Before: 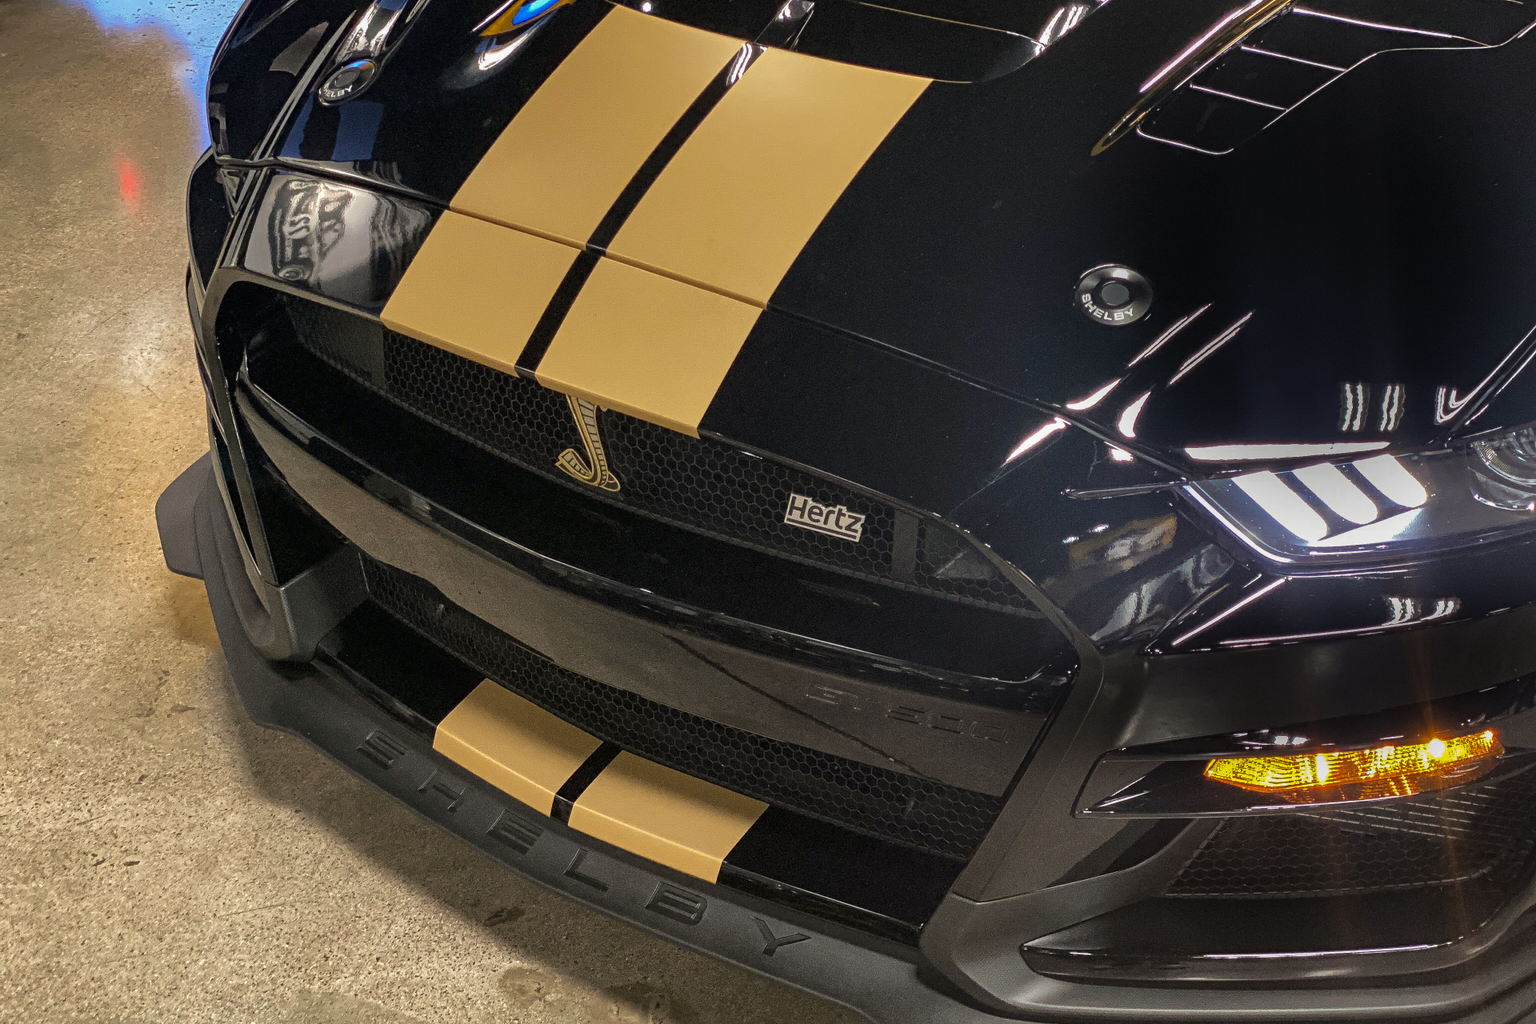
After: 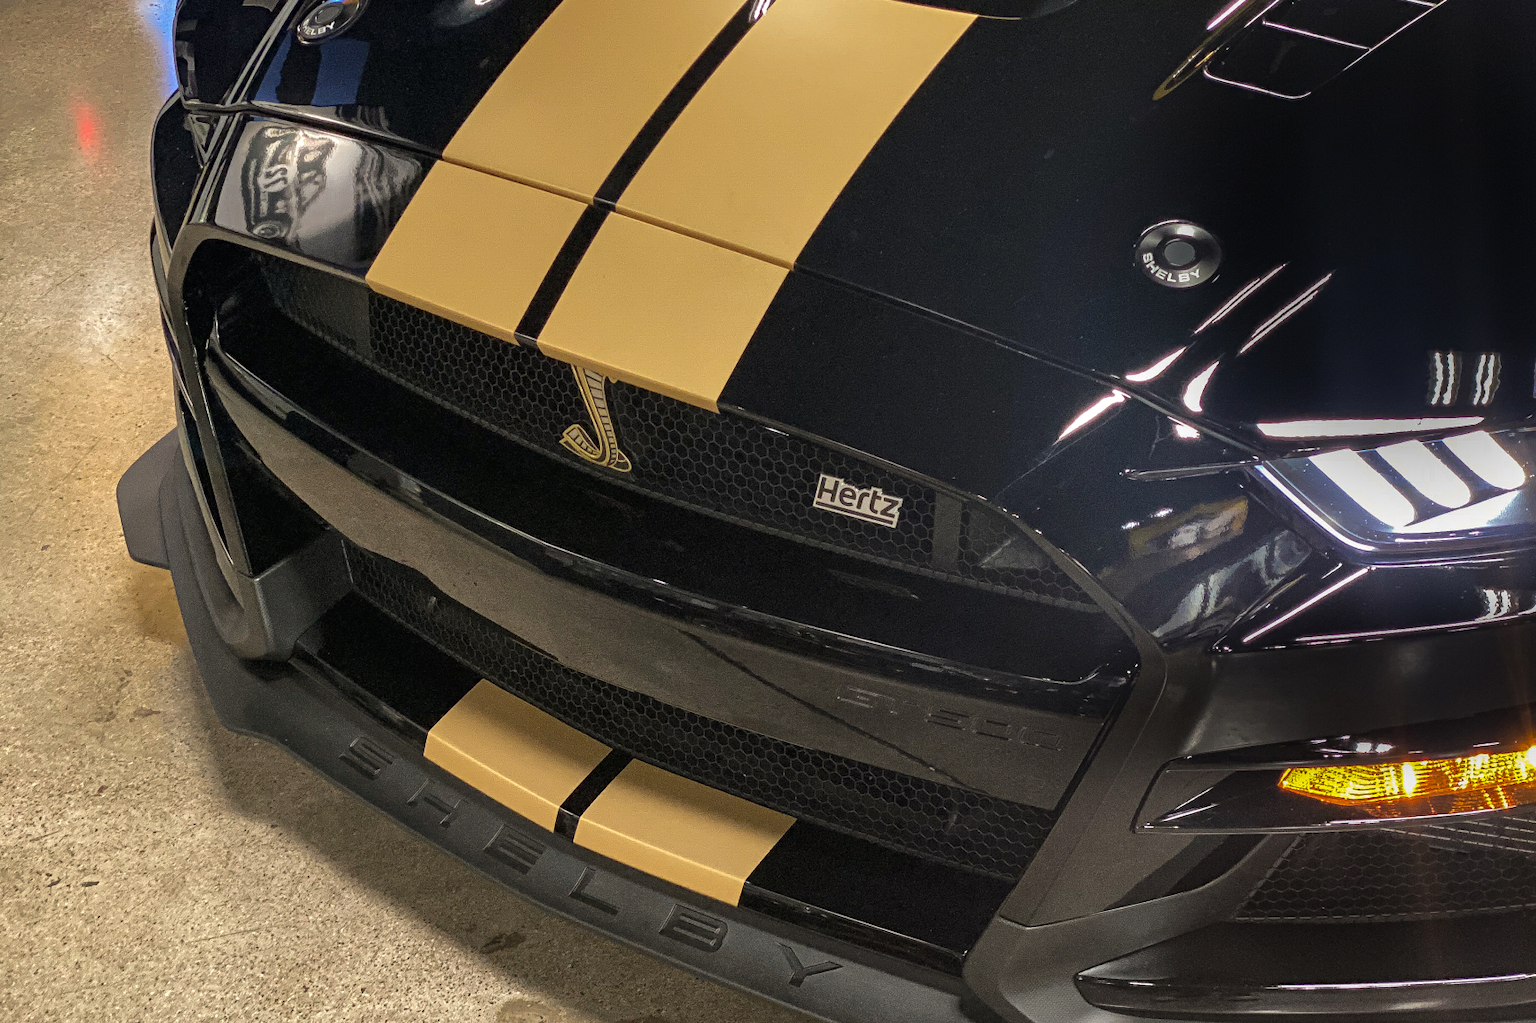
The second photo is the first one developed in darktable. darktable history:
exposure: exposure 0.127 EV, compensate highlight preservation false
crop: left 3.305%, top 6.436%, right 6.389%, bottom 3.258%
